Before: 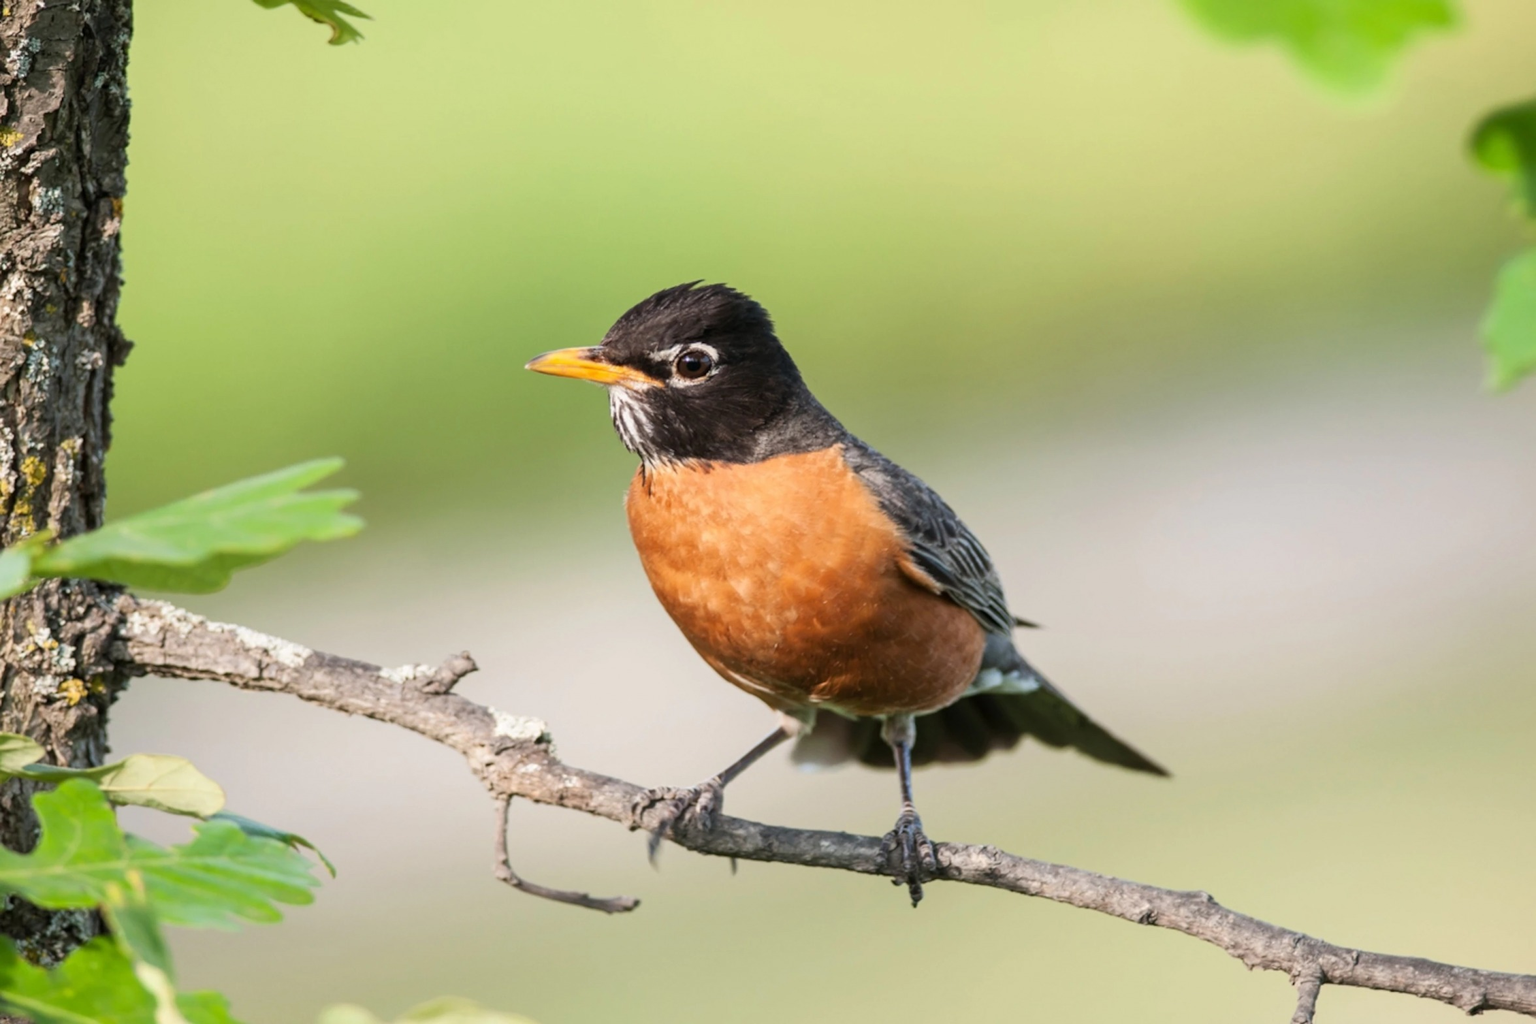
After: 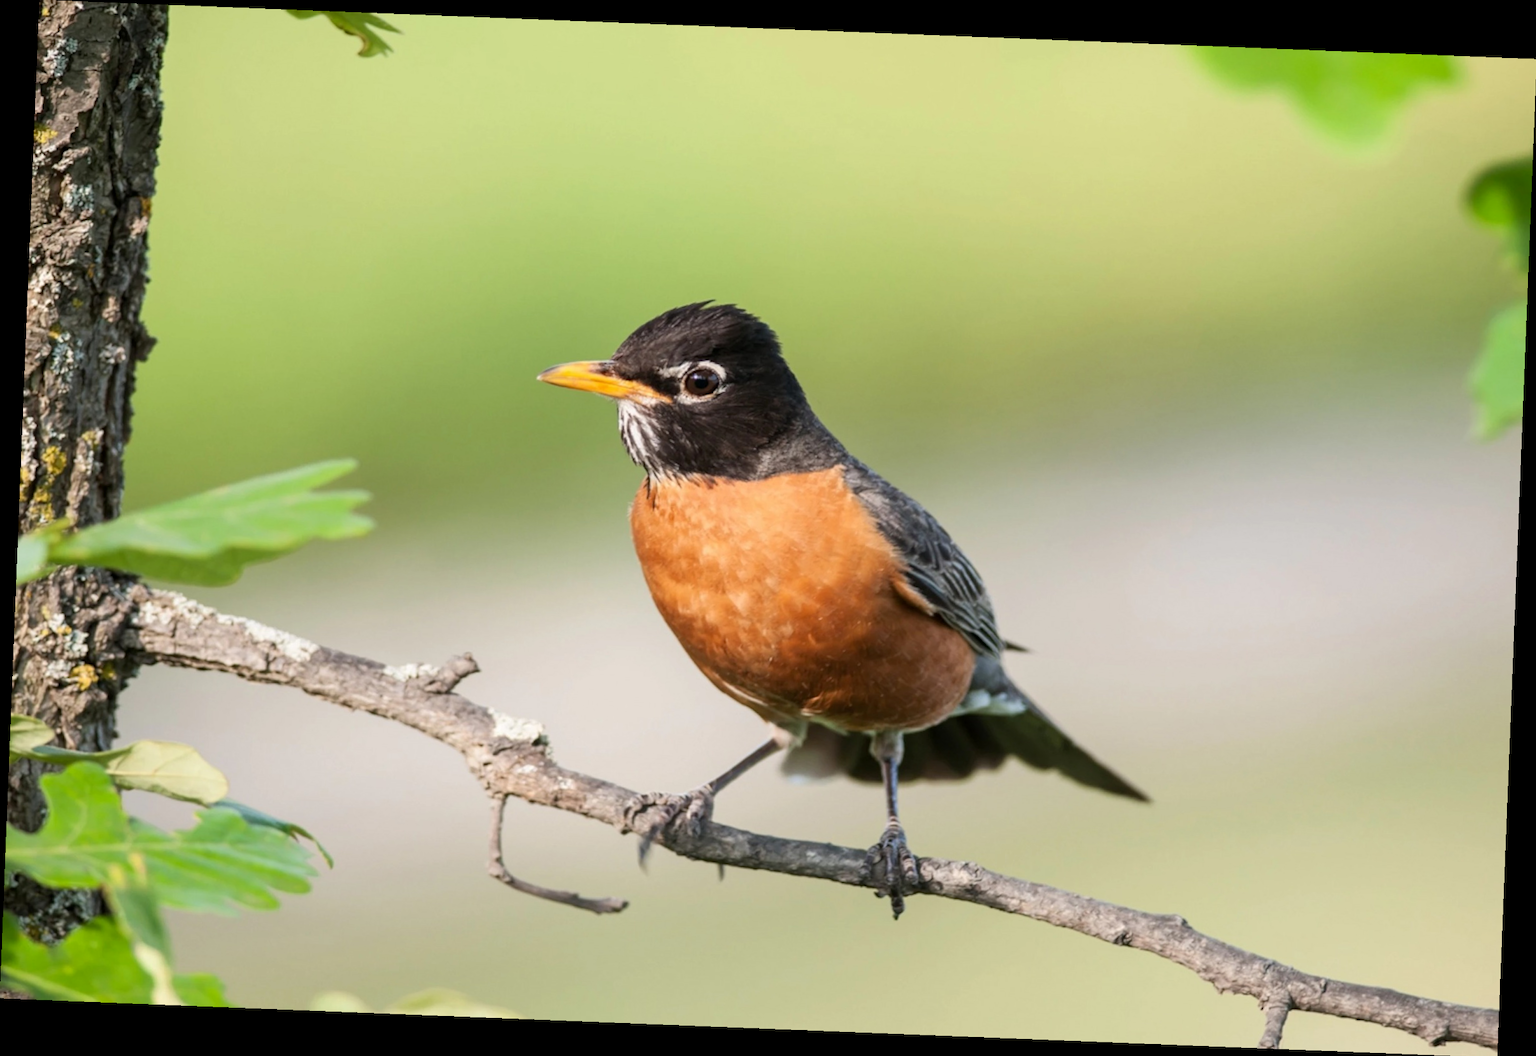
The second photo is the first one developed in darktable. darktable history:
rotate and perspective: rotation 2.27°, automatic cropping off
exposure: black level correction 0.001, compensate highlight preservation false
